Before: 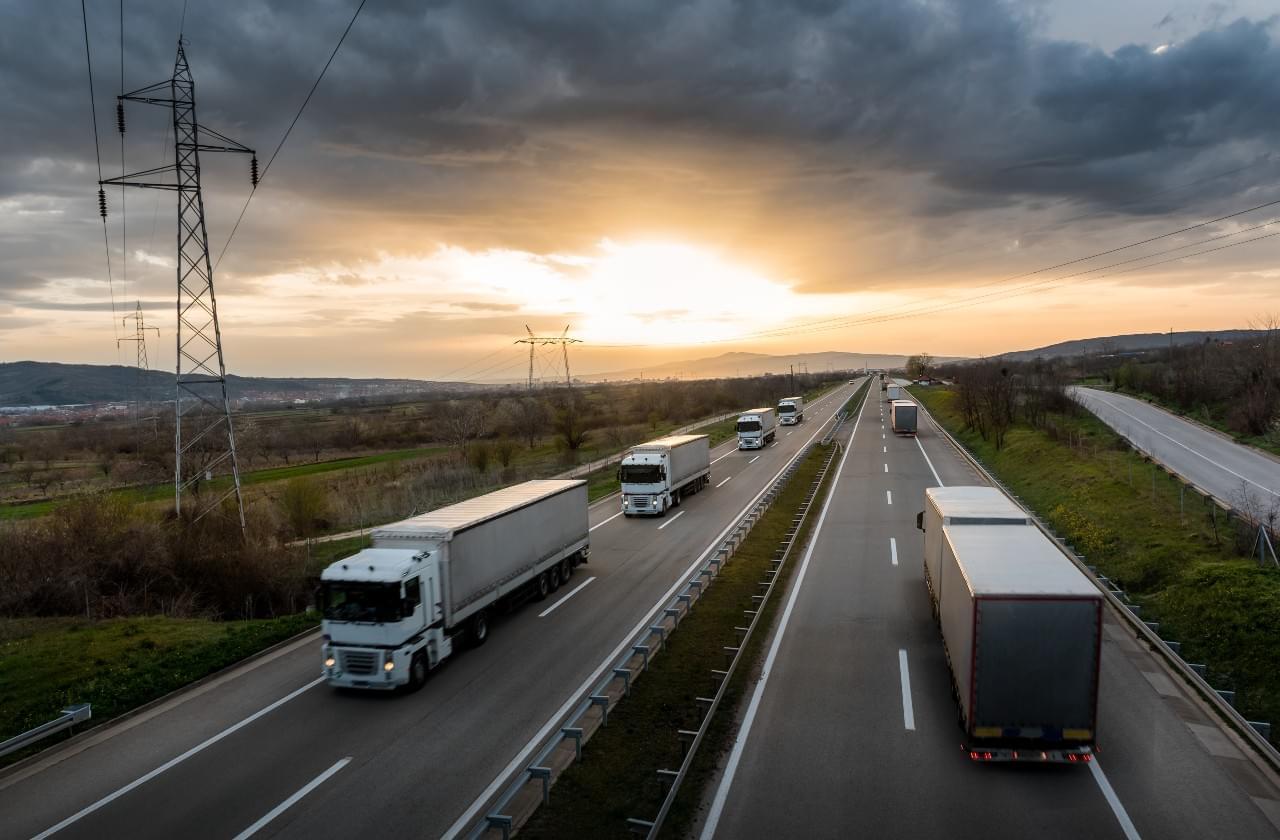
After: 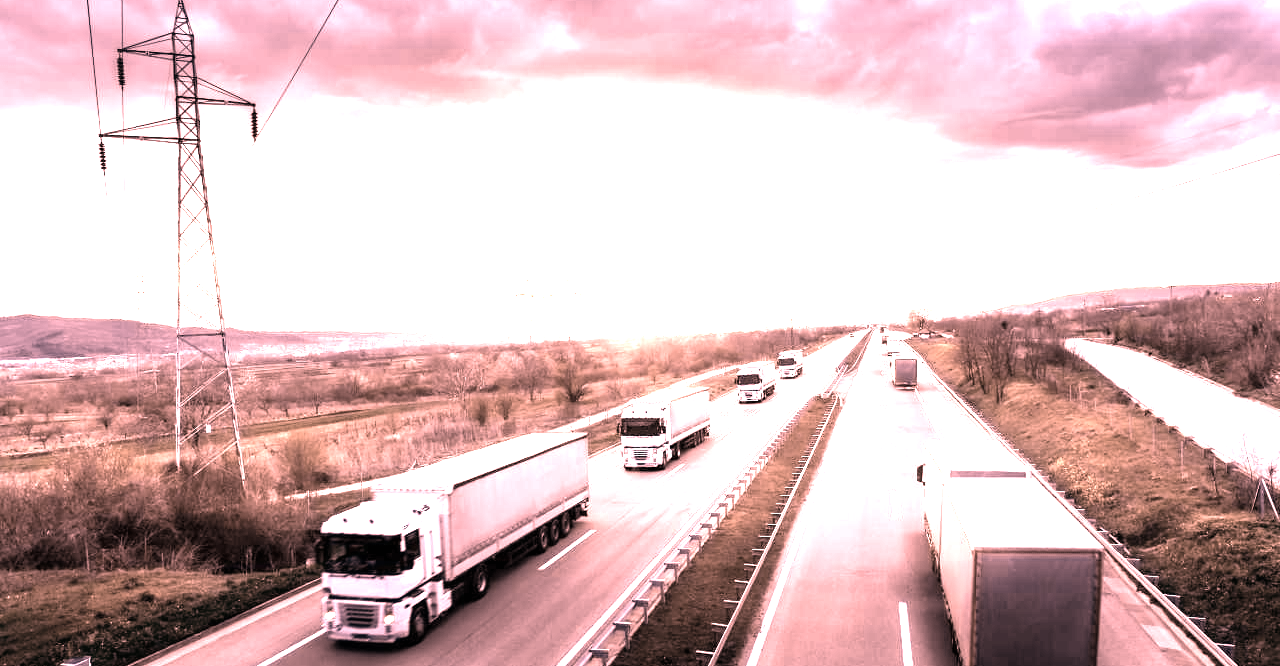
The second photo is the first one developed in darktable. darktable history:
exposure: black level correction 0, exposure 0.5 EV, compensate highlight preservation false
white balance: red 4.26, blue 1.802
crop and rotate: top 5.667%, bottom 14.937%
color zones: curves: ch1 [(0, 0.153) (0.143, 0.15) (0.286, 0.151) (0.429, 0.152) (0.571, 0.152) (0.714, 0.151) (0.857, 0.151) (1, 0.153)]
